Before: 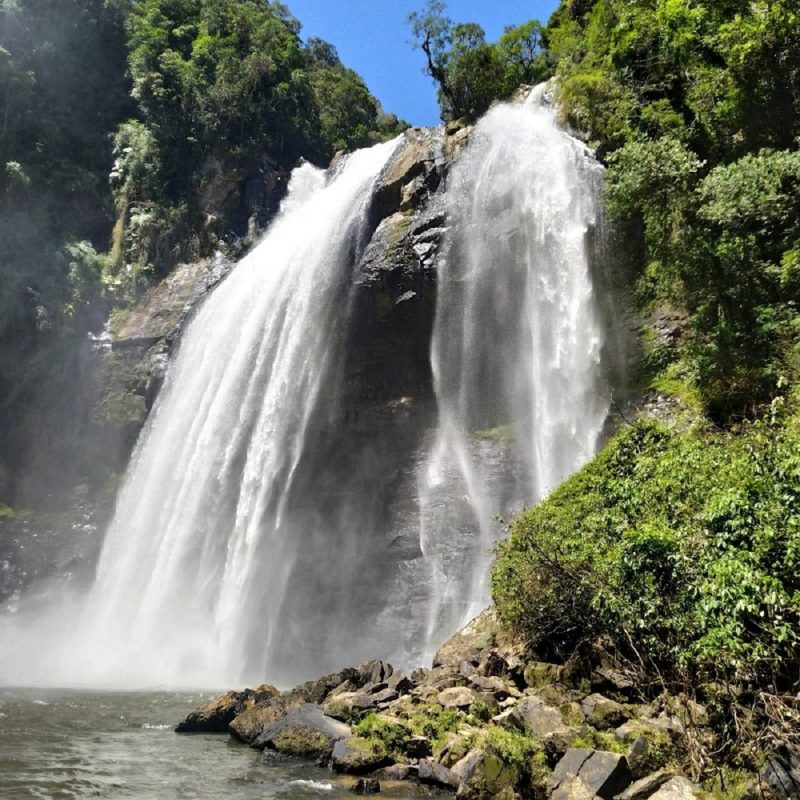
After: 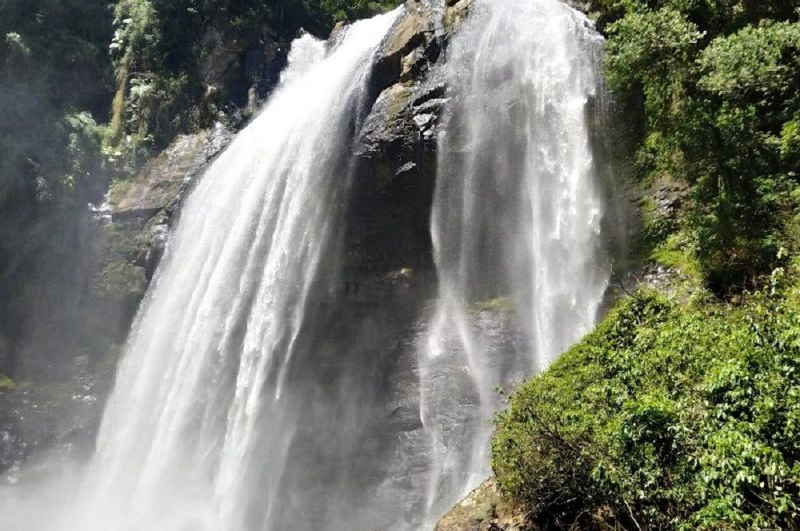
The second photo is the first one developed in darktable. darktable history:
crop: top 16.241%, bottom 16.768%
